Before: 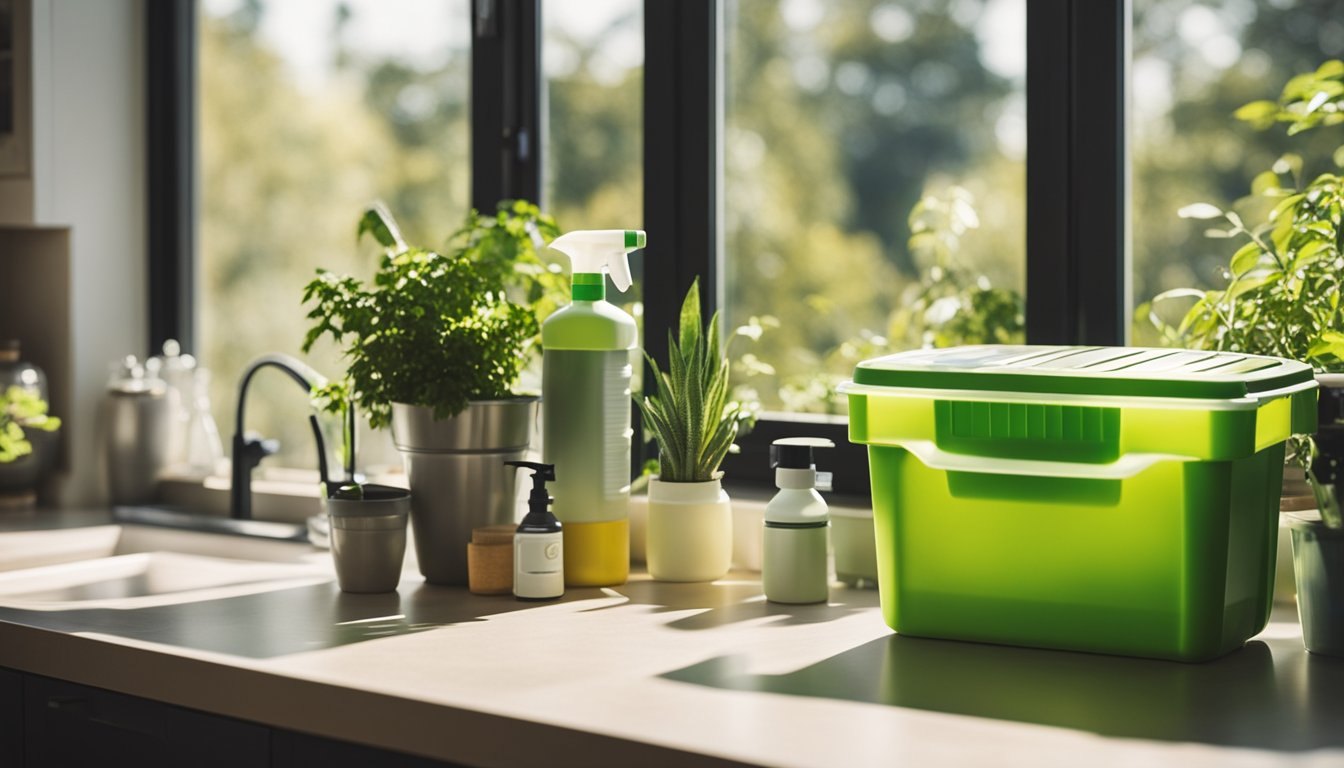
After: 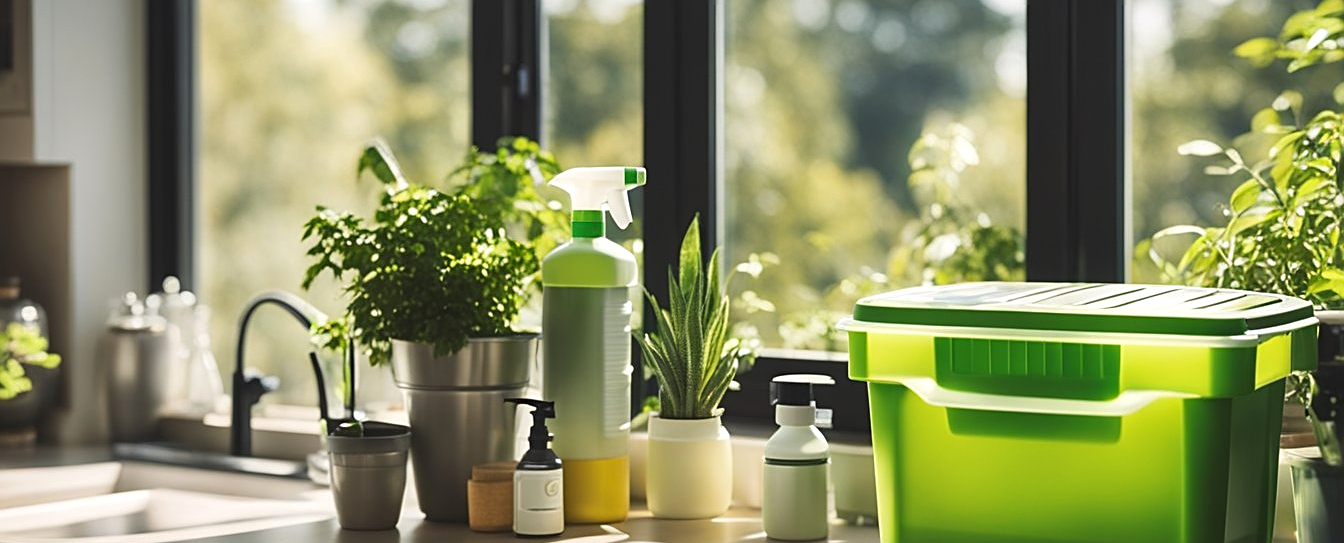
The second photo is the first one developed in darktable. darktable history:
sharpen: on, module defaults
crop and rotate: top 8.293%, bottom 20.996%
exposure: exposure 0.127 EV, compensate highlight preservation false
